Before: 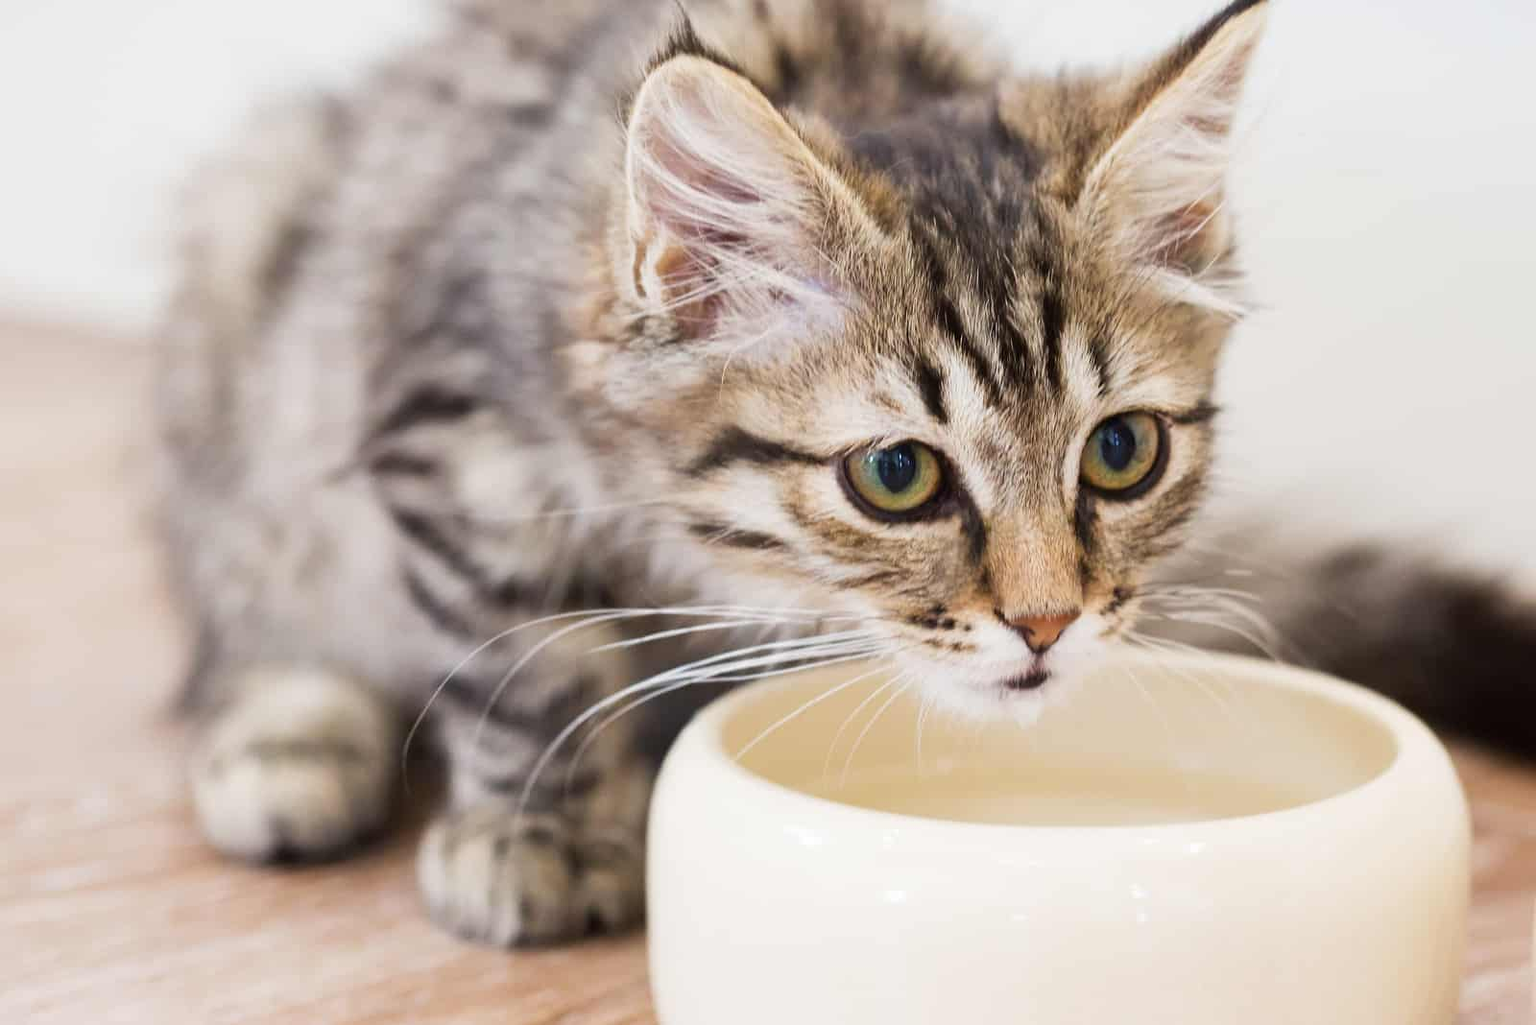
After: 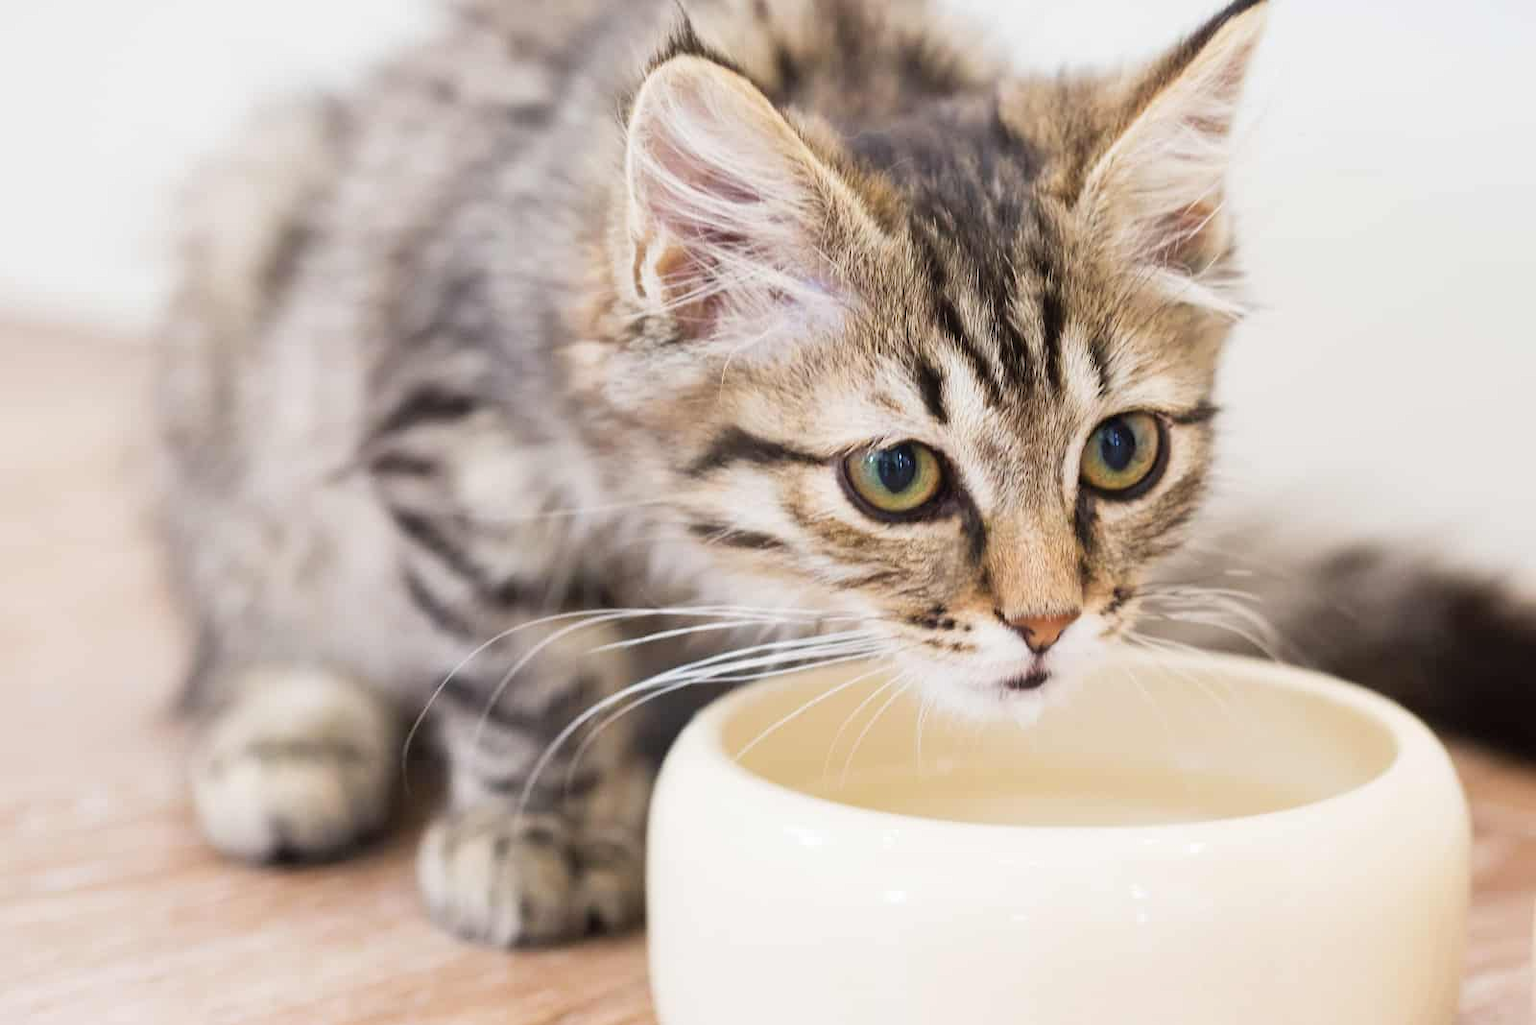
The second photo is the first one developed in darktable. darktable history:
contrast brightness saturation: contrast 0.045, brightness 0.056, saturation 0.011
